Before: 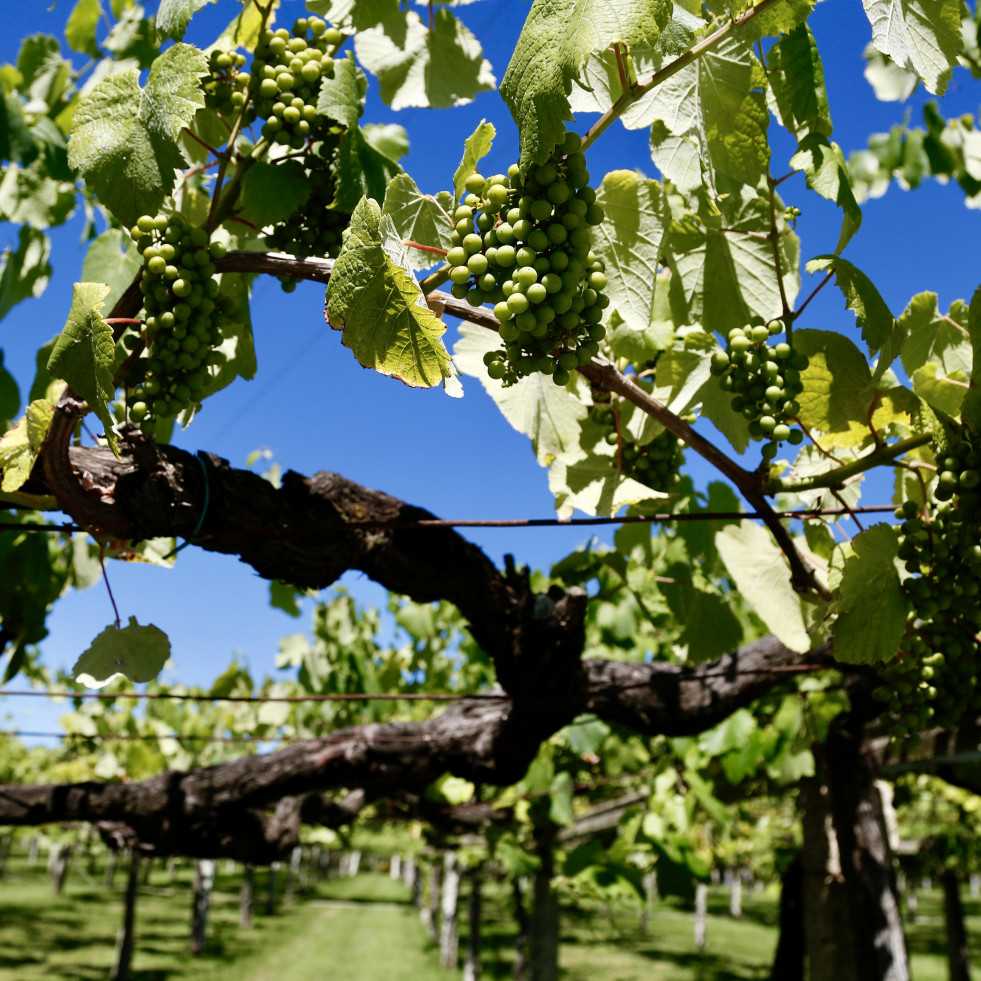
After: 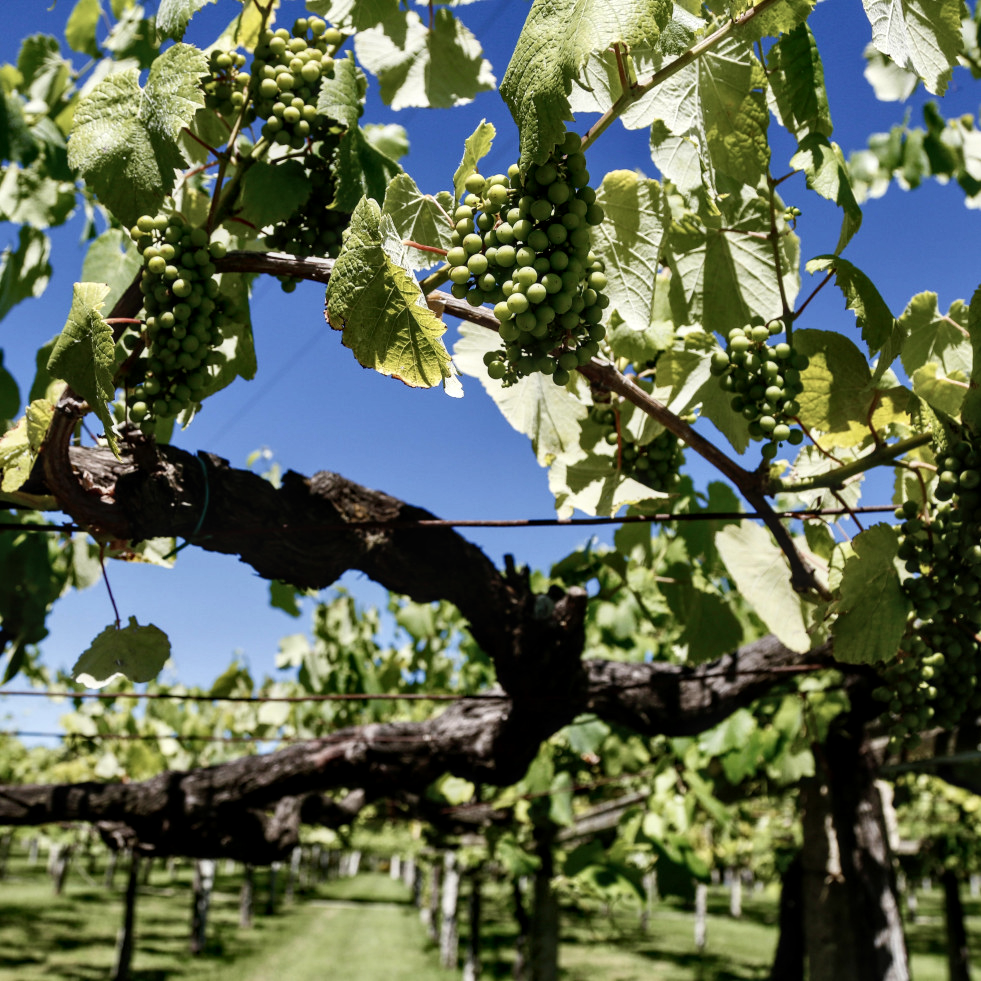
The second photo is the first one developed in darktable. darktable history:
contrast brightness saturation: contrast 0.11, saturation -0.17
local contrast: on, module defaults
shadows and highlights: shadows 30.86, highlights 0, soften with gaussian
